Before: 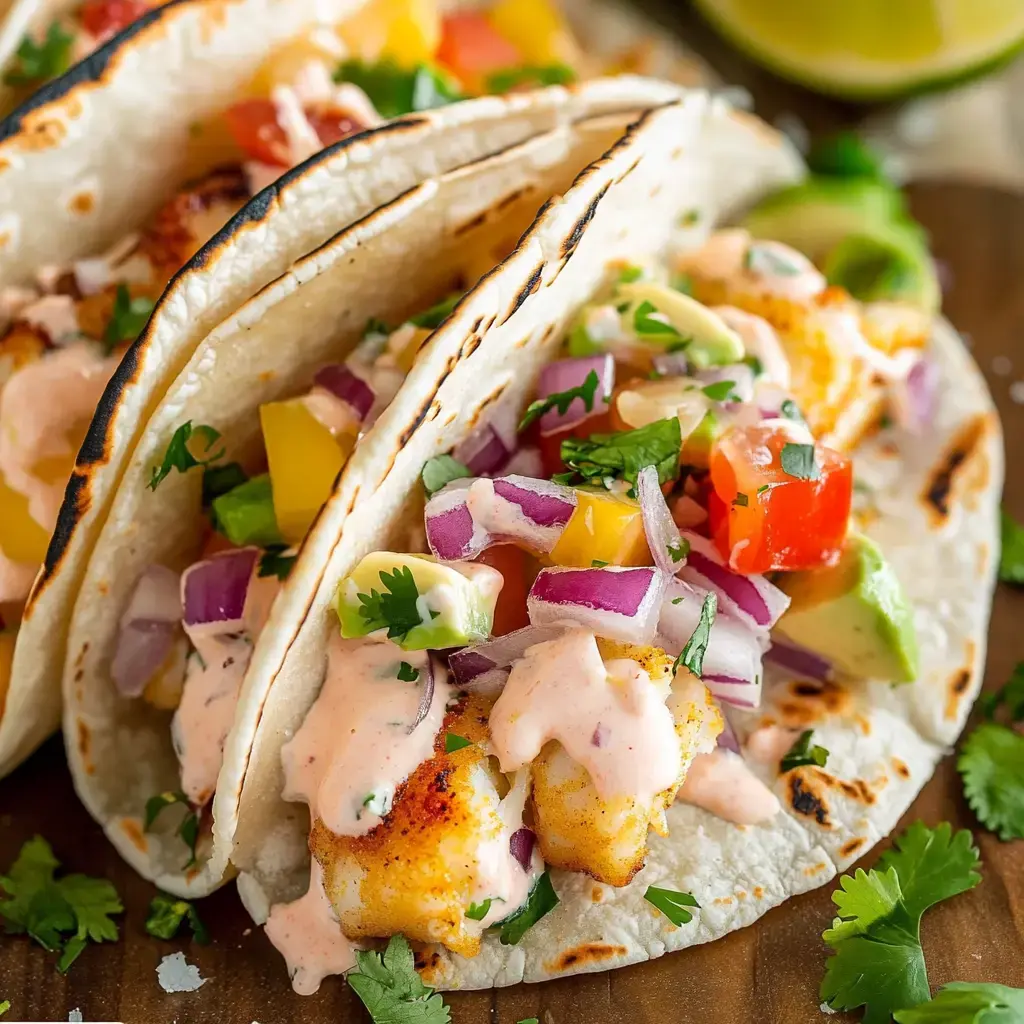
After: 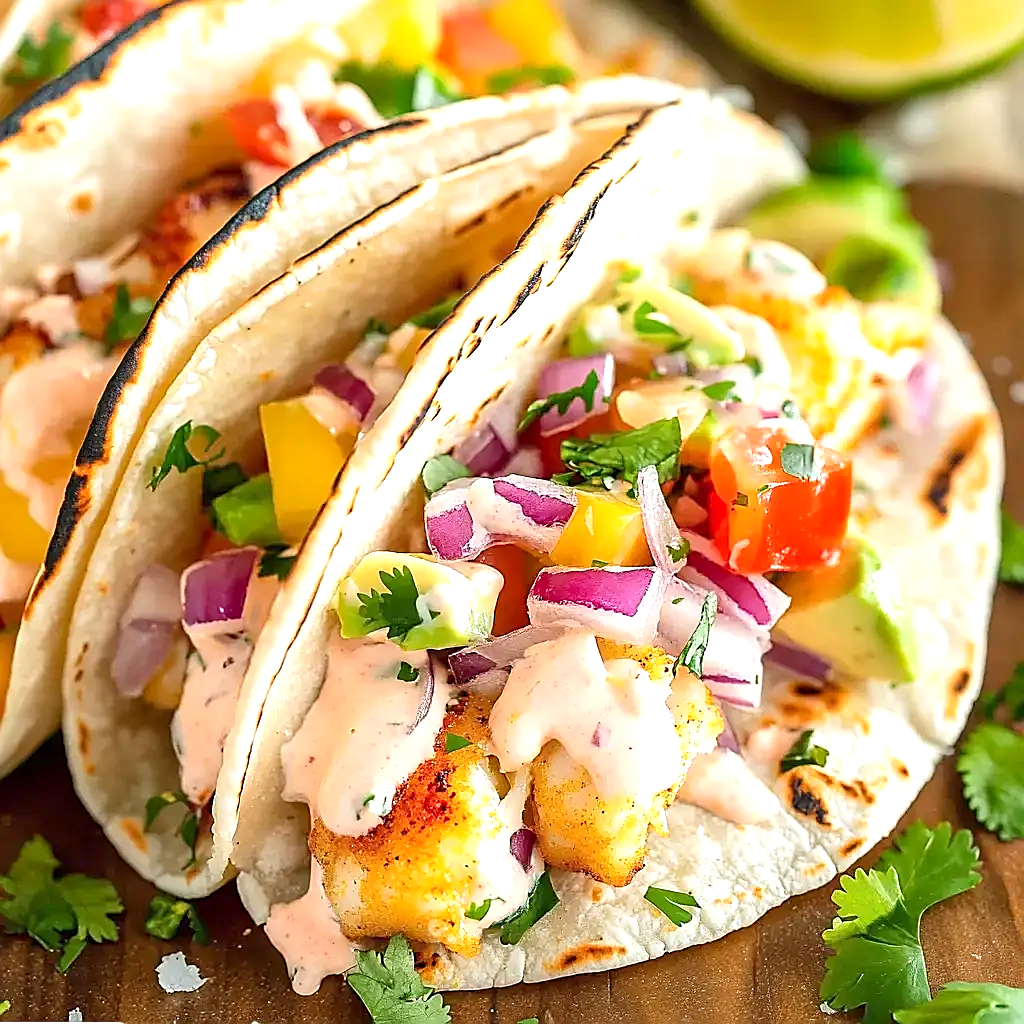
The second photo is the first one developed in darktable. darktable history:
exposure: exposure 0.631 EV, compensate highlight preservation false
levels: levels [0, 0.478, 1]
sharpen: radius 1.421, amount 1.26, threshold 0.745
